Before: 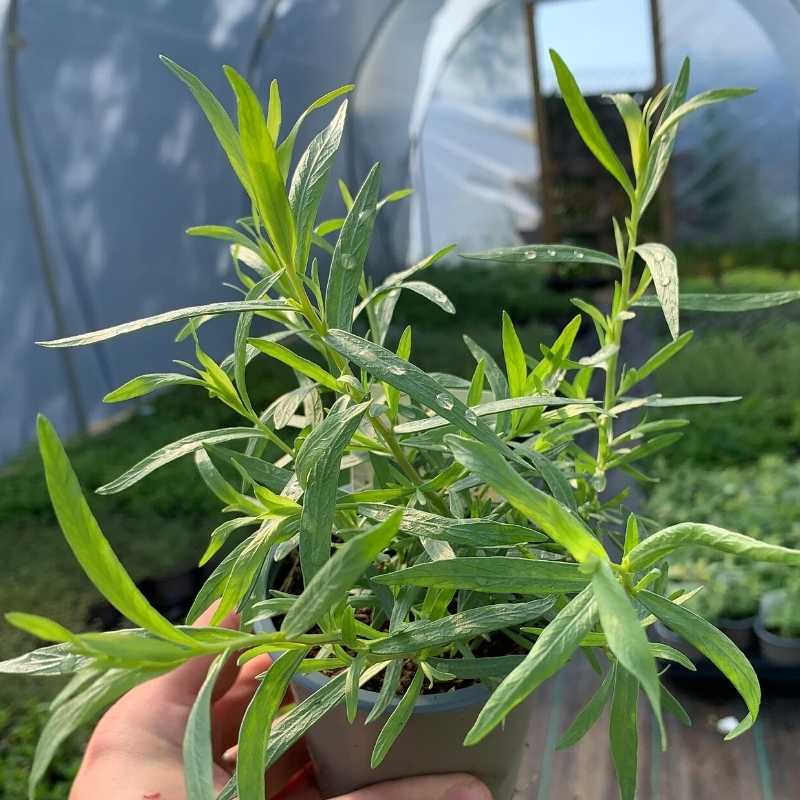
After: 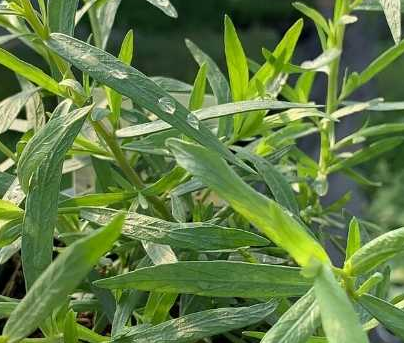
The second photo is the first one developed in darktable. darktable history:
crop: left 34.764%, top 37.028%, right 14.658%, bottom 20.077%
